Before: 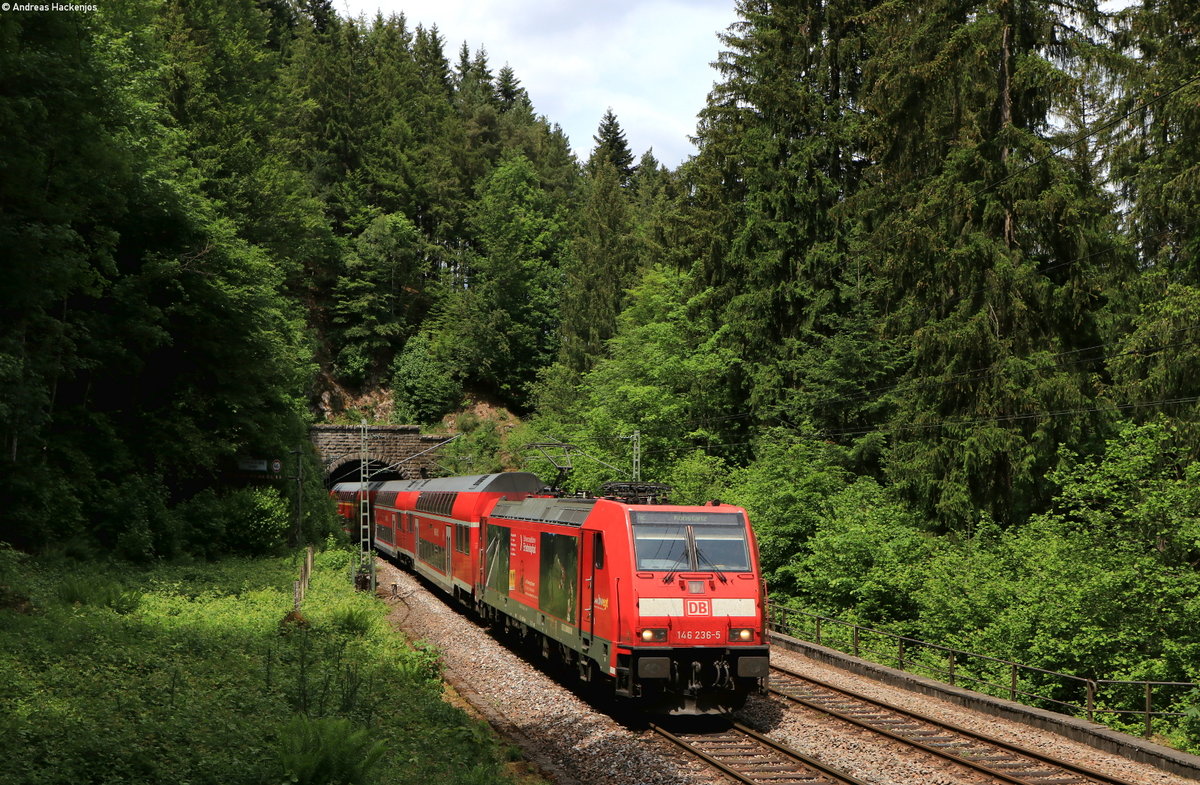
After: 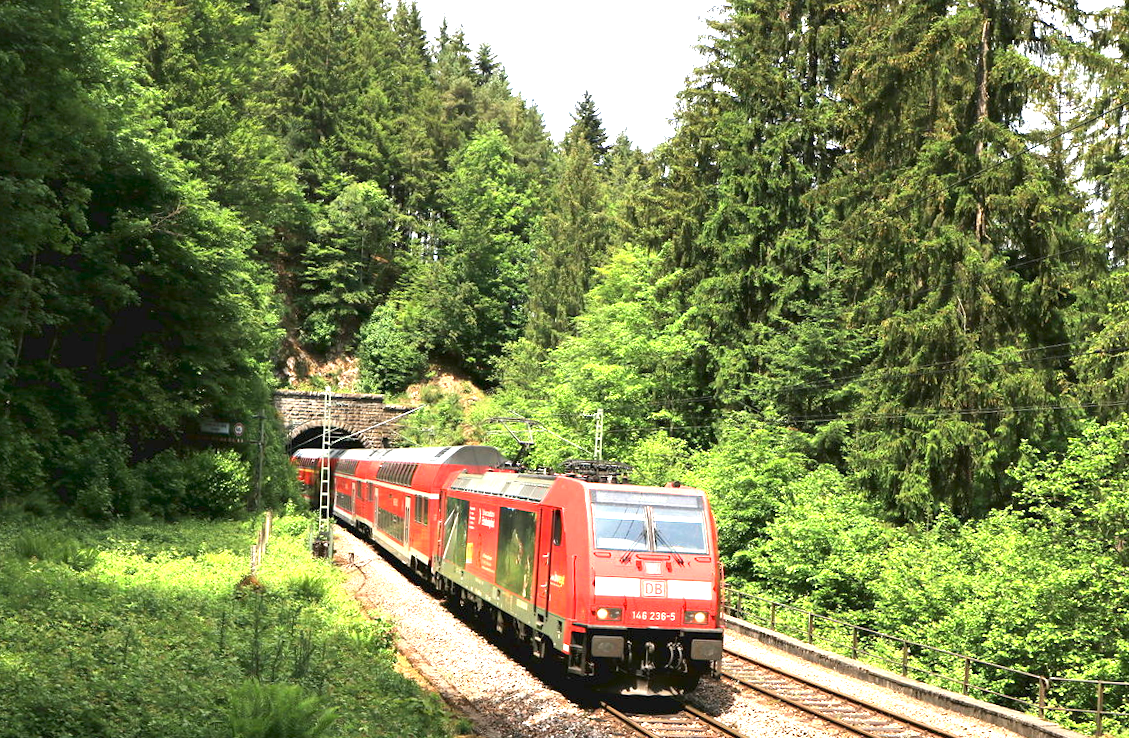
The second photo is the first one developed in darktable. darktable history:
crop and rotate: angle -2.38°
exposure: exposure 2.04 EV, compensate highlight preservation false
